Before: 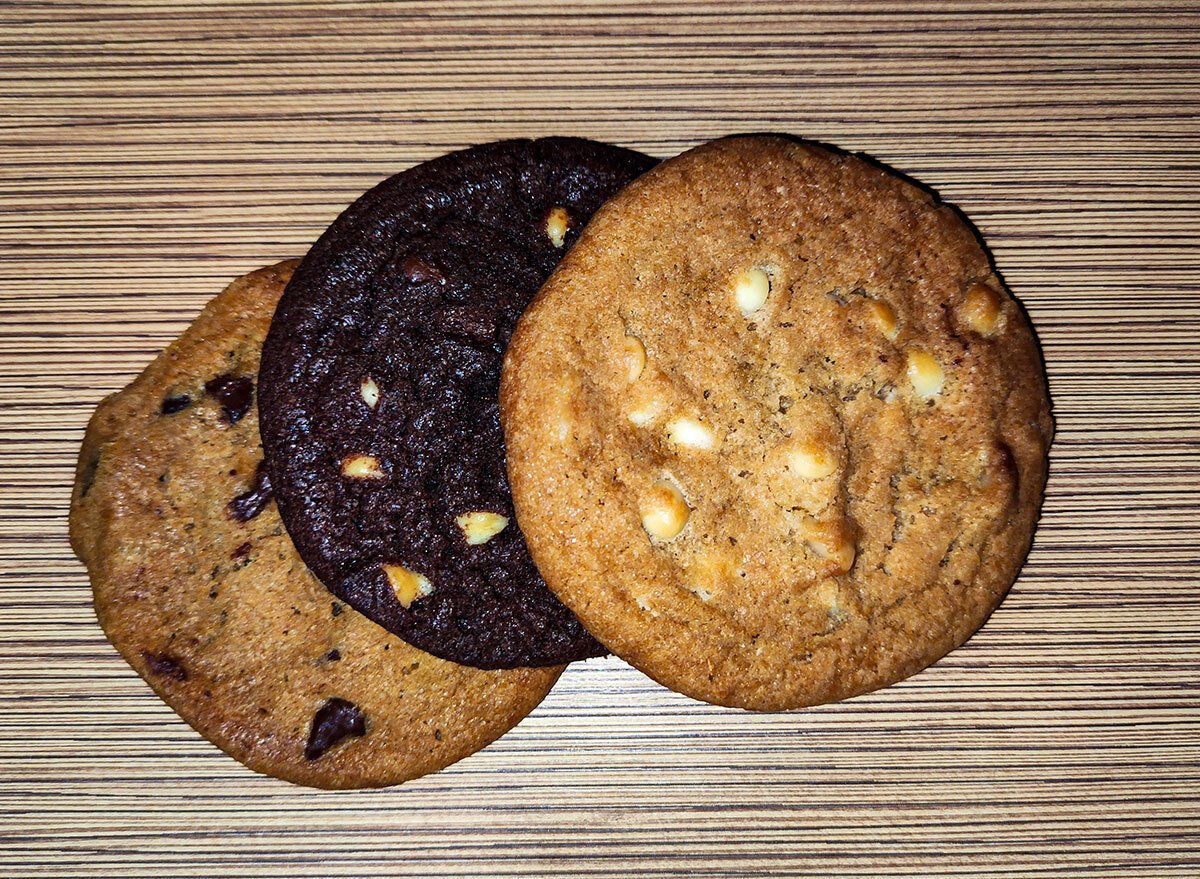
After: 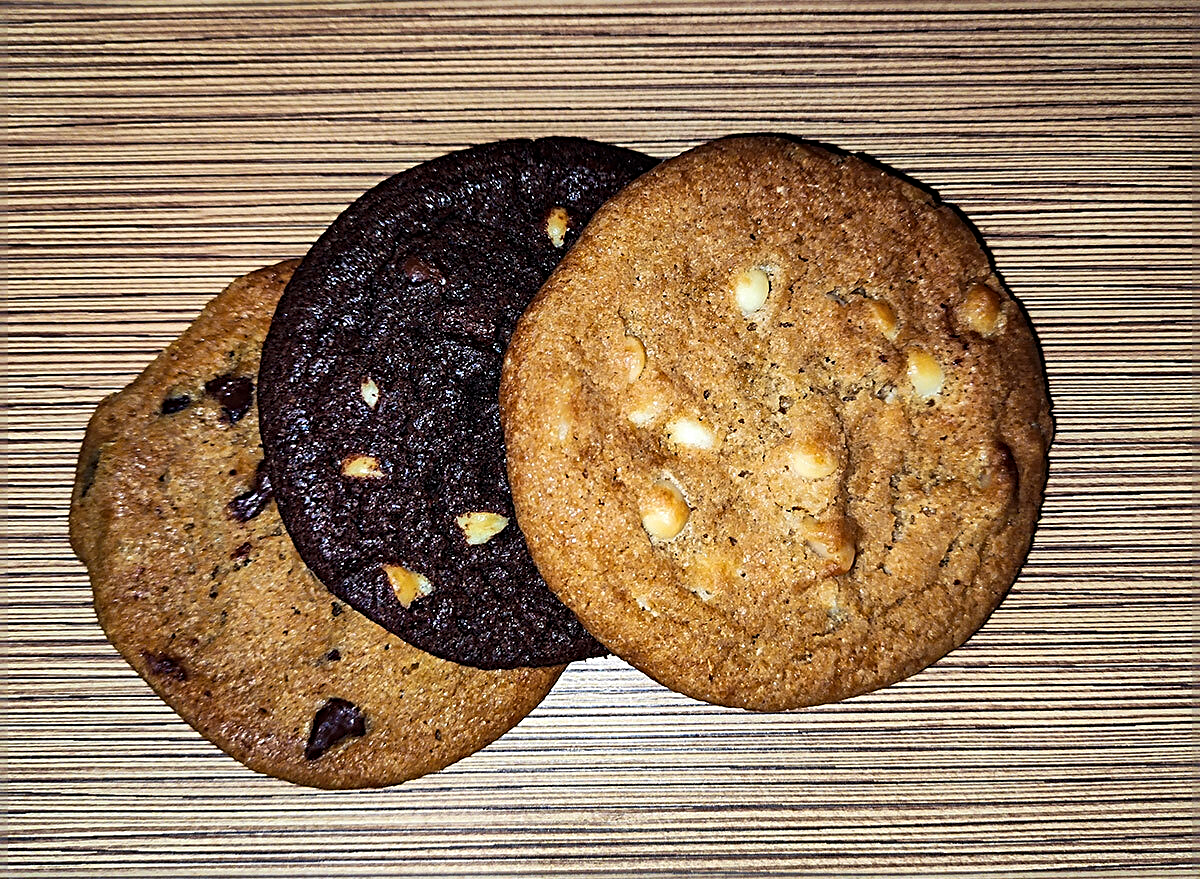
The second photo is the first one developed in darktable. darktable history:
color balance rgb: perceptual saturation grading › global saturation -0.004%
sharpen: radius 2.824, amount 0.729
